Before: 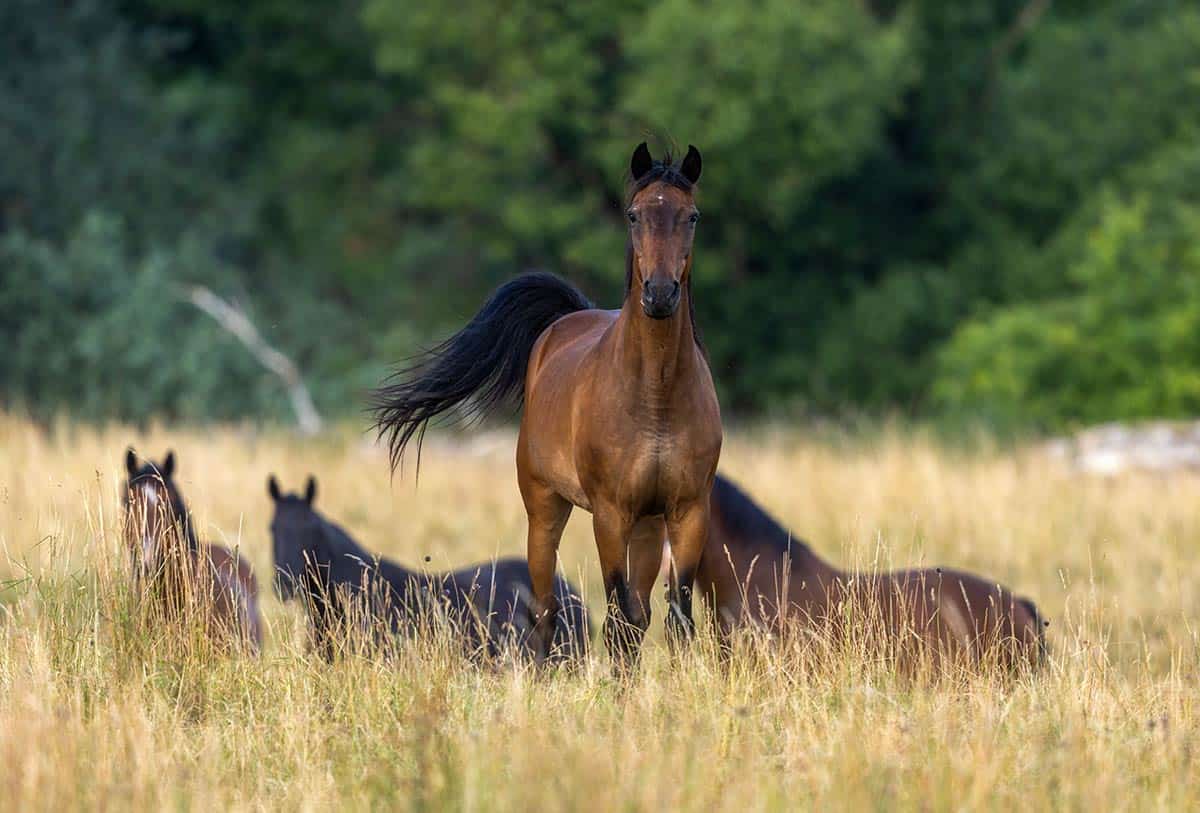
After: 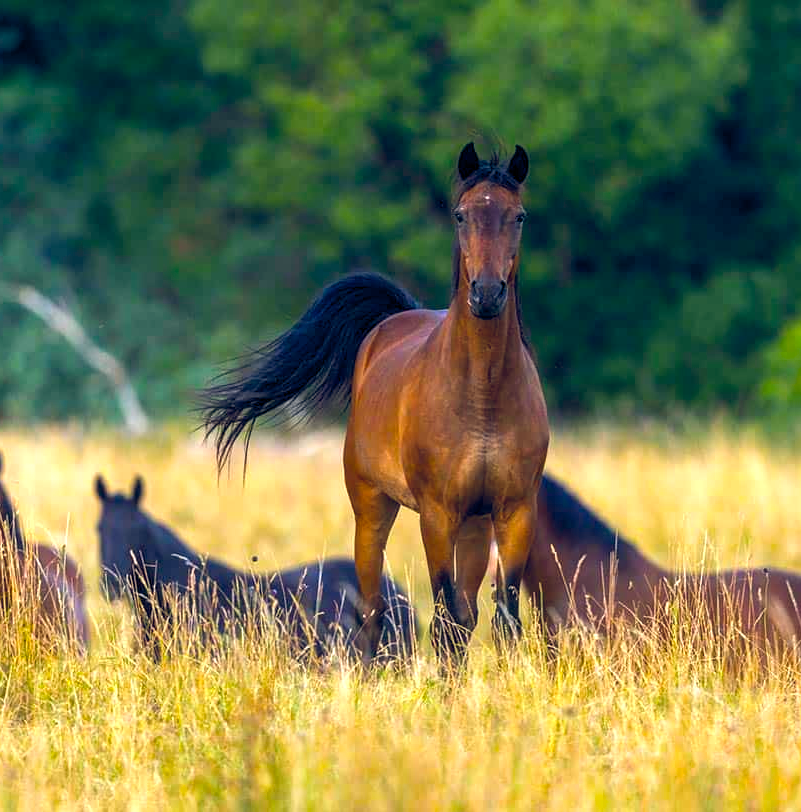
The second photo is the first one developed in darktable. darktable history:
color balance rgb: shadows lift › chroma 1.008%, shadows lift › hue 214.98°, global offset › chroma 0.156%, global offset › hue 254.22°, linear chroma grading › global chroma 8.982%, perceptual saturation grading › global saturation 30.07%, perceptual brilliance grading › global brilliance 12.425%, global vibrance 19.501%
crop and rotate: left 14.471%, right 18.735%
